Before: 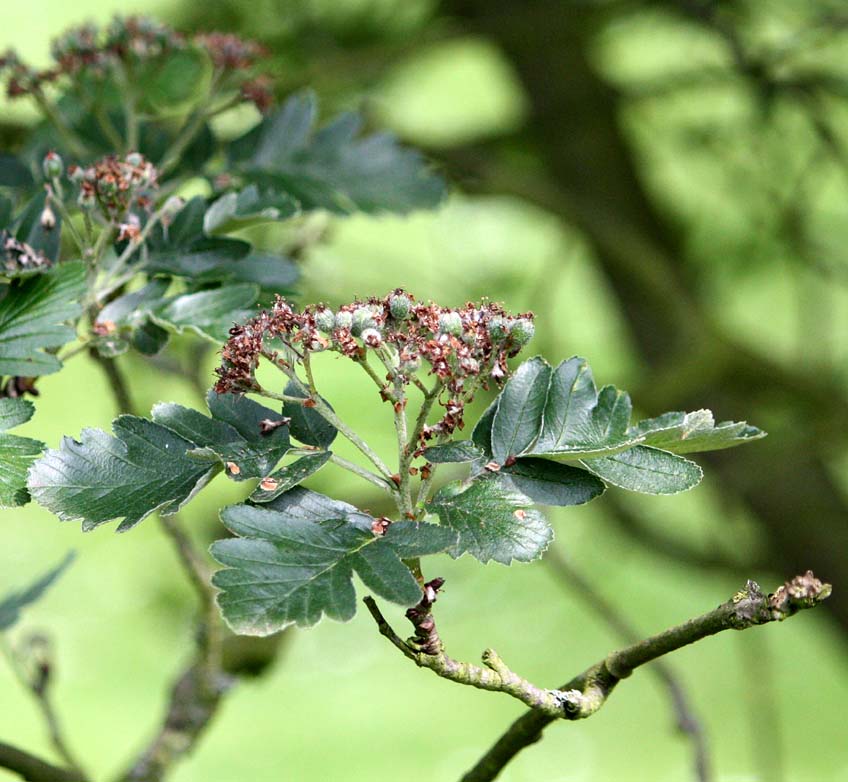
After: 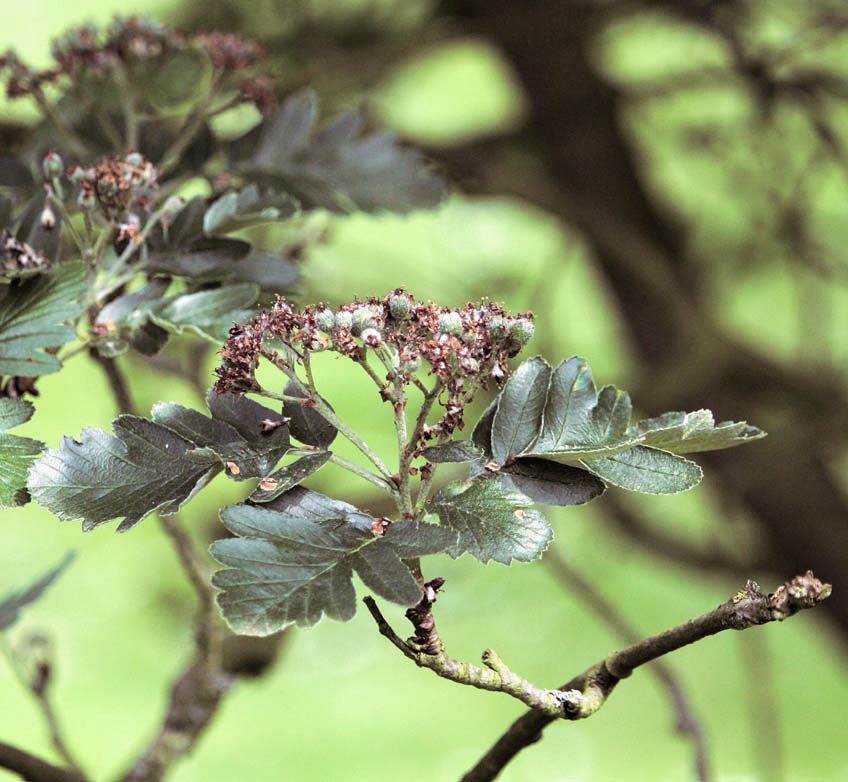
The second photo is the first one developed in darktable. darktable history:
color correction: highlights a* -0.137, highlights b* 0.137
split-toning: shadows › saturation 0.24, highlights › hue 54°, highlights › saturation 0.24
exposure: compensate highlight preservation false
